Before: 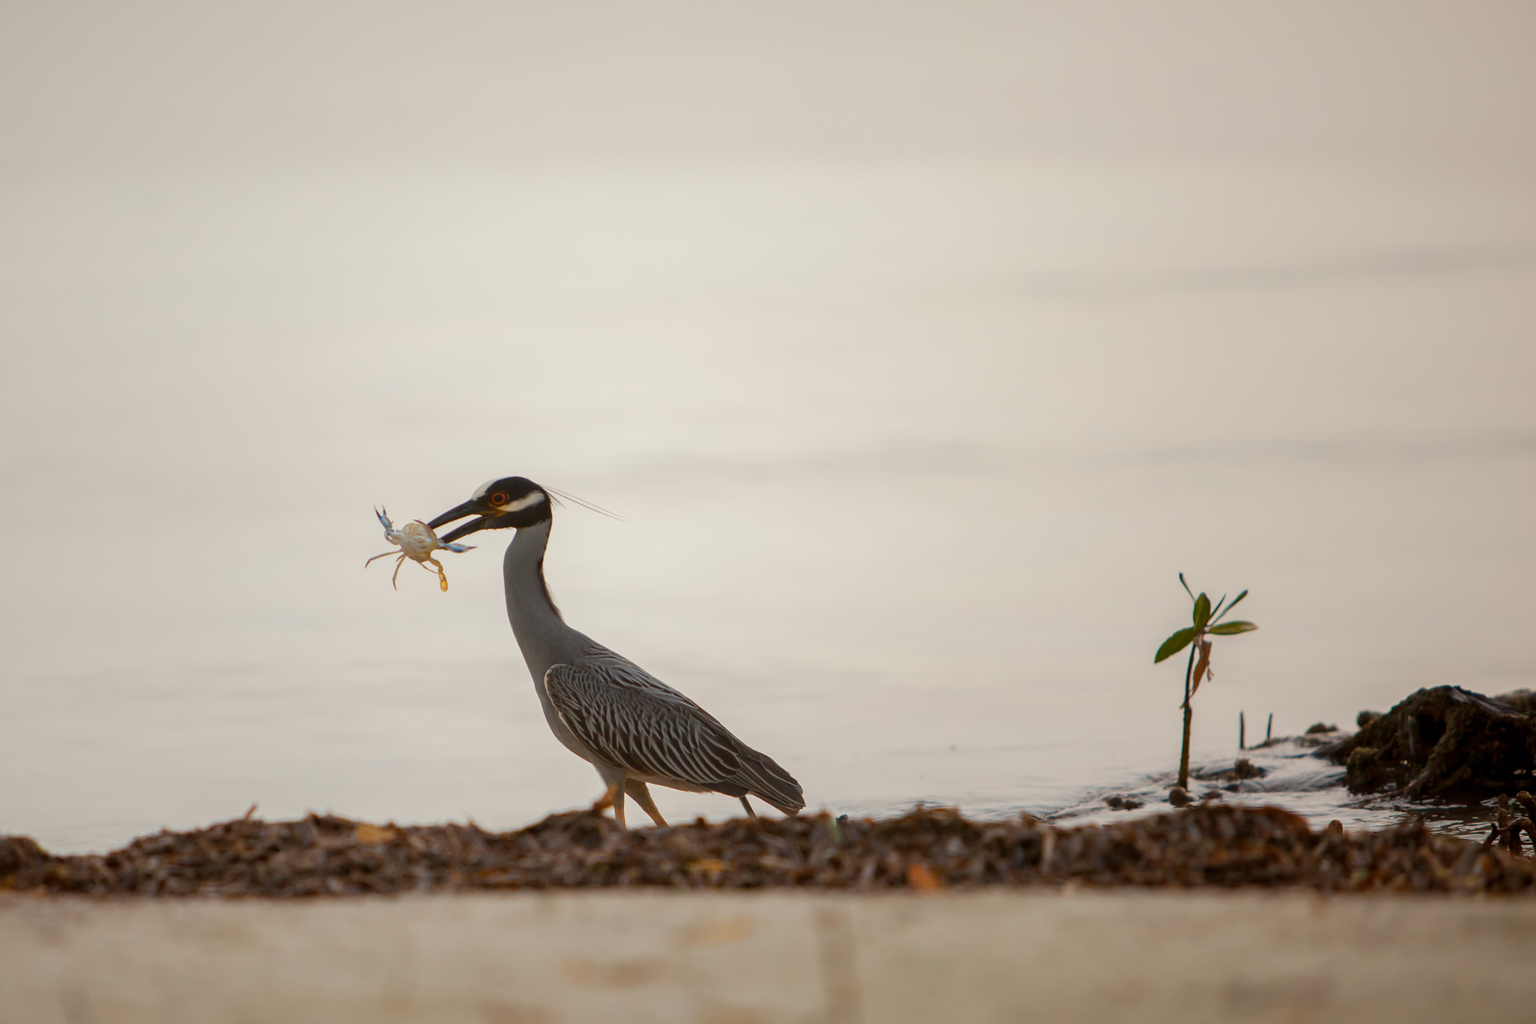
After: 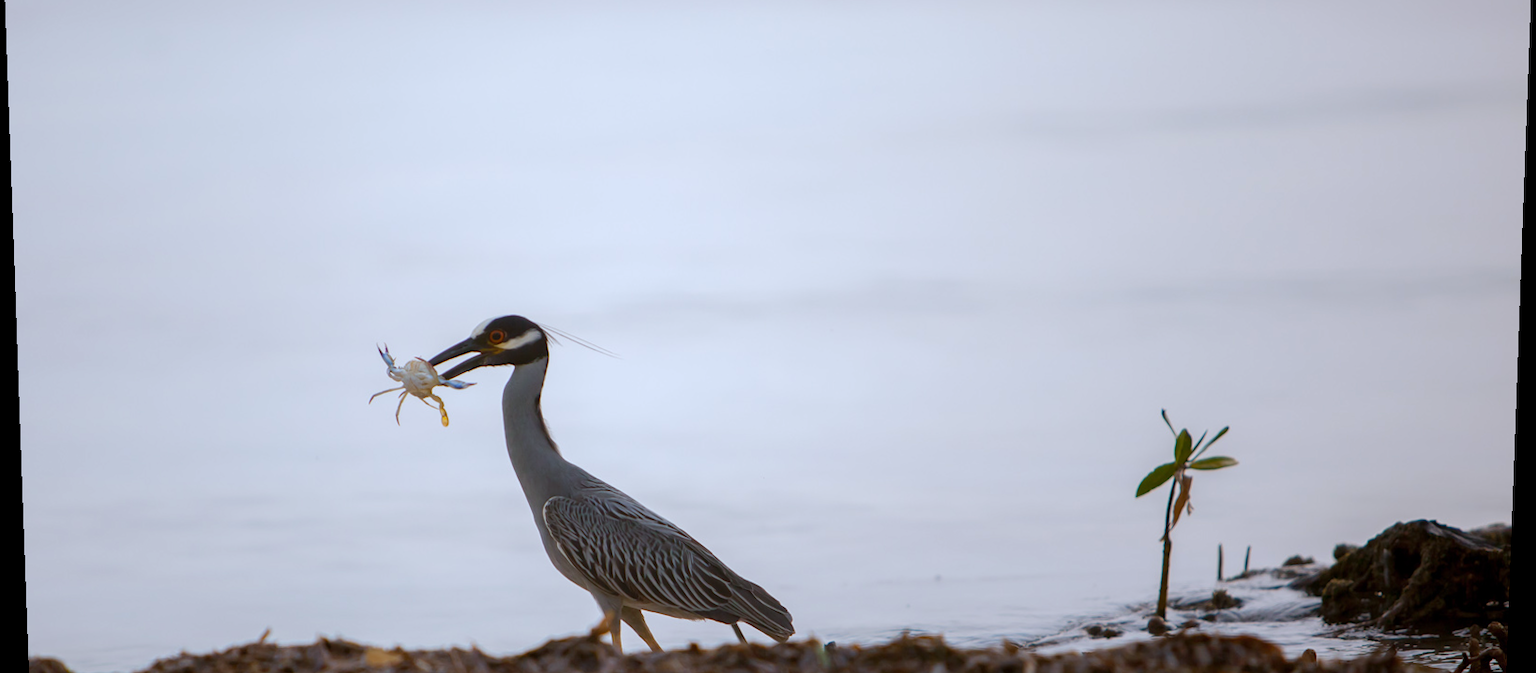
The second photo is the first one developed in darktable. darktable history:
white balance: red 0.948, green 1.02, blue 1.176
rotate and perspective: lens shift (vertical) 0.048, lens shift (horizontal) -0.024, automatic cropping off
tone curve: curves: ch0 [(0, 0) (0.003, 0.003) (0.011, 0.011) (0.025, 0.025) (0.044, 0.045) (0.069, 0.07) (0.1, 0.1) (0.136, 0.137) (0.177, 0.179) (0.224, 0.226) (0.277, 0.279) (0.335, 0.338) (0.399, 0.402) (0.468, 0.472) (0.543, 0.547) (0.623, 0.628) (0.709, 0.715) (0.801, 0.807) (0.898, 0.902) (1, 1)], preserve colors none
crop: top 16.727%, bottom 16.727%
